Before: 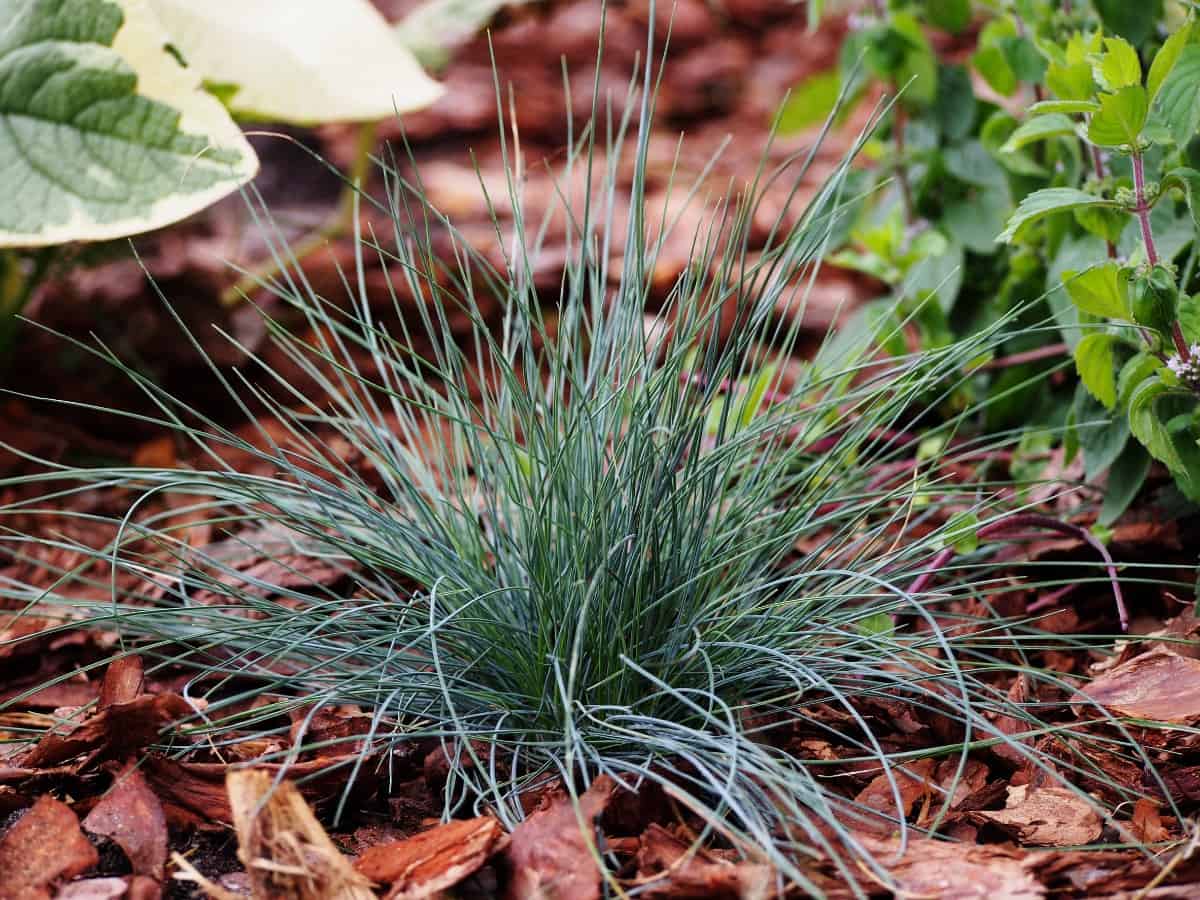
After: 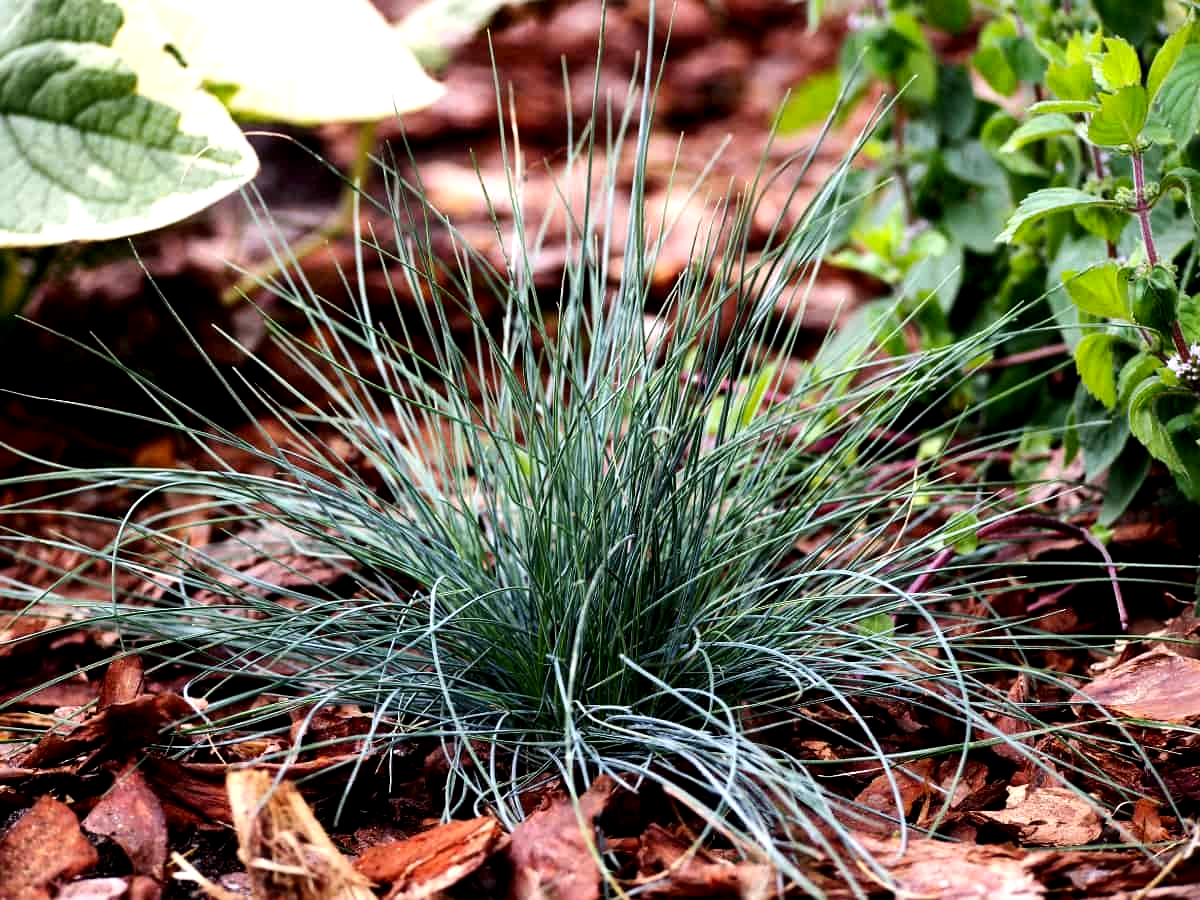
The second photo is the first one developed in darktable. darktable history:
exposure: black level correction 0.01, exposure 0.016 EV, compensate highlight preservation false
tone equalizer: -8 EV -0.73 EV, -7 EV -0.698 EV, -6 EV -0.601 EV, -5 EV -0.395 EV, -3 EV 0.402 EV, -2 EV 0.6 EV, -1 EV 0.674 EV, +0 EV 0.732 EV, edges refinement/feathering 500, mask exposure compensation -1.57 EV, preserve details no
